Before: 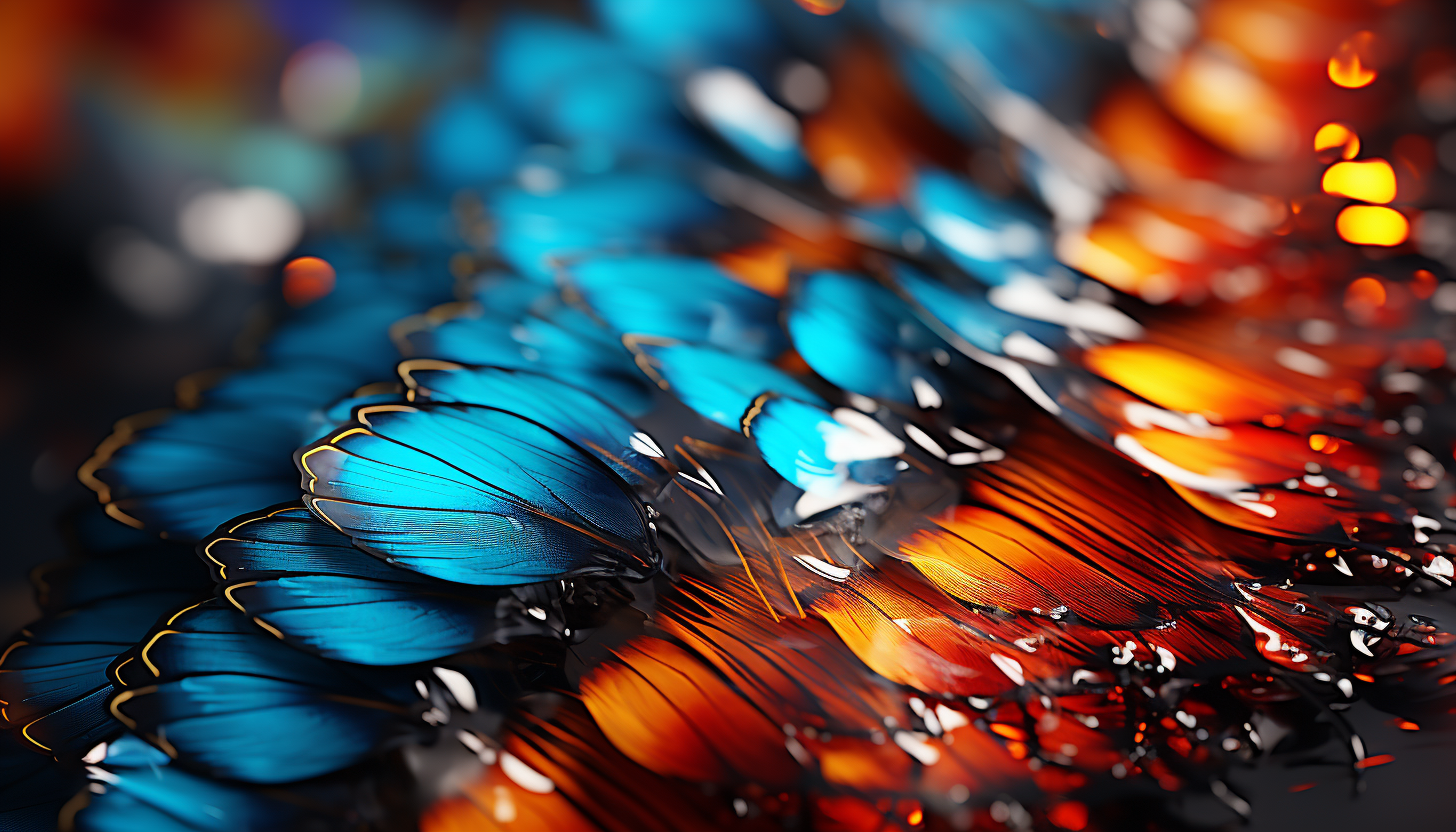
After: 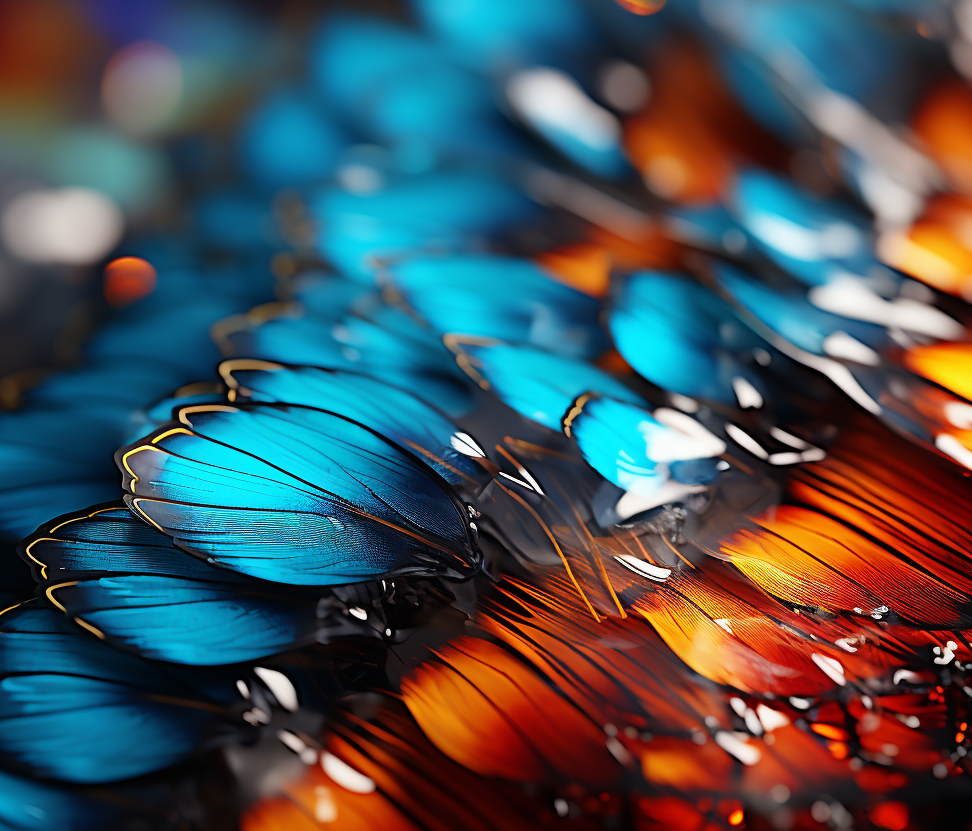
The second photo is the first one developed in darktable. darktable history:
crop and rotate: left 12.301%, right 20.935%
